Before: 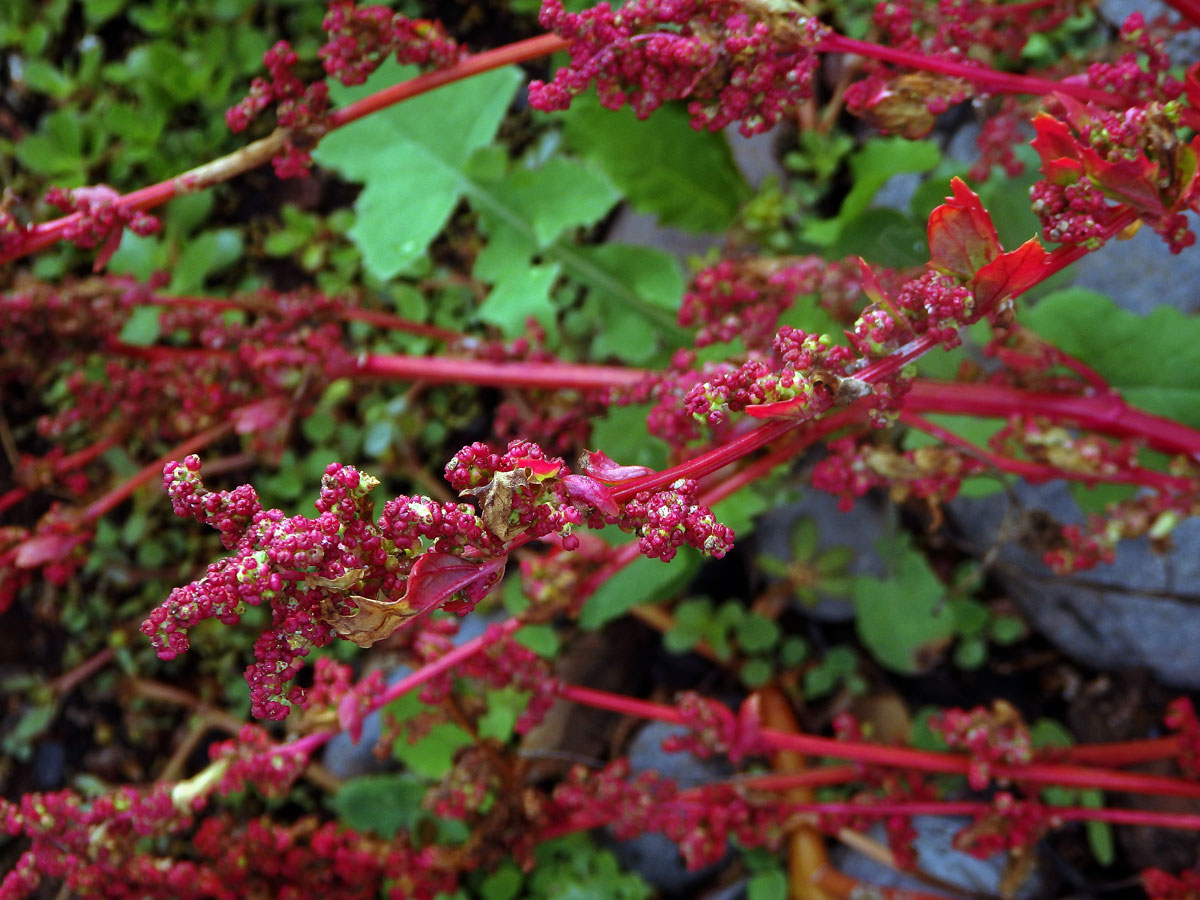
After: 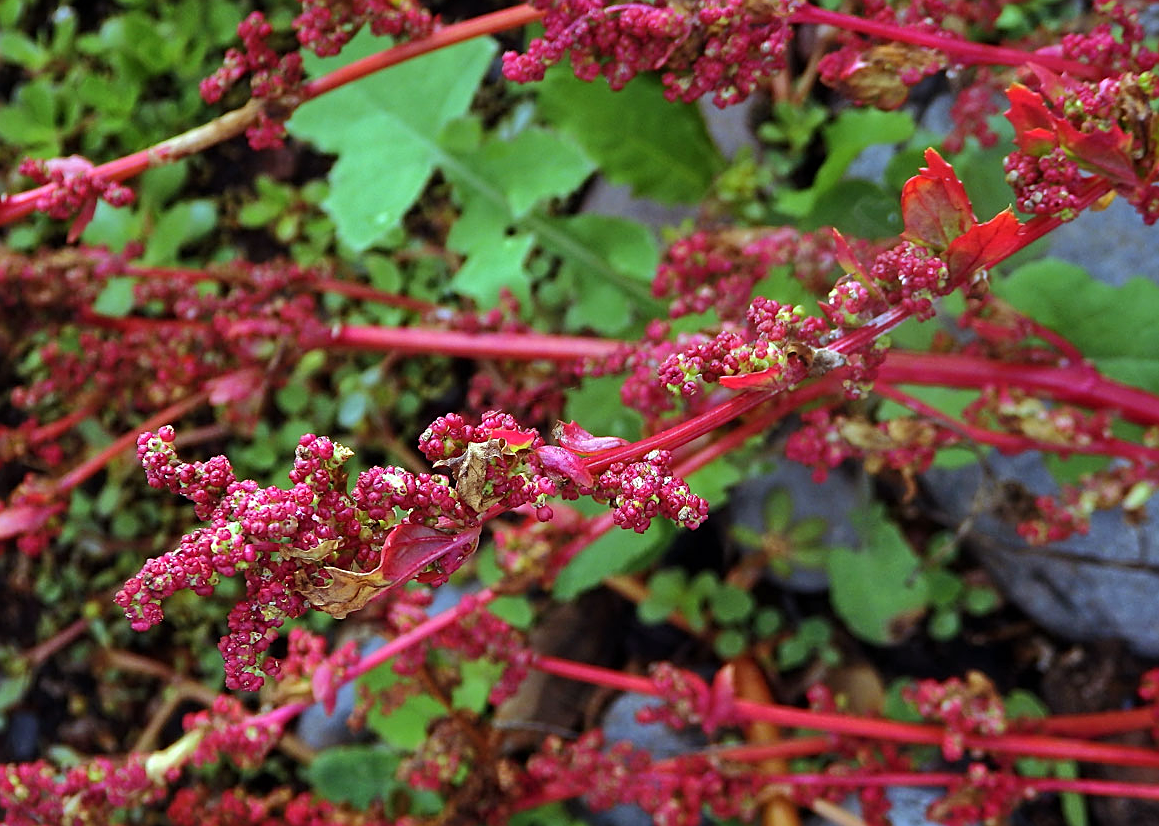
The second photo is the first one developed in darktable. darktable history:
sharpen: on, module defaults
crop: left 2.246%, top 3.321%, right 1.125%, bottom 4.869%
shadows and highlights: radius 266.45, soften with gaussian
